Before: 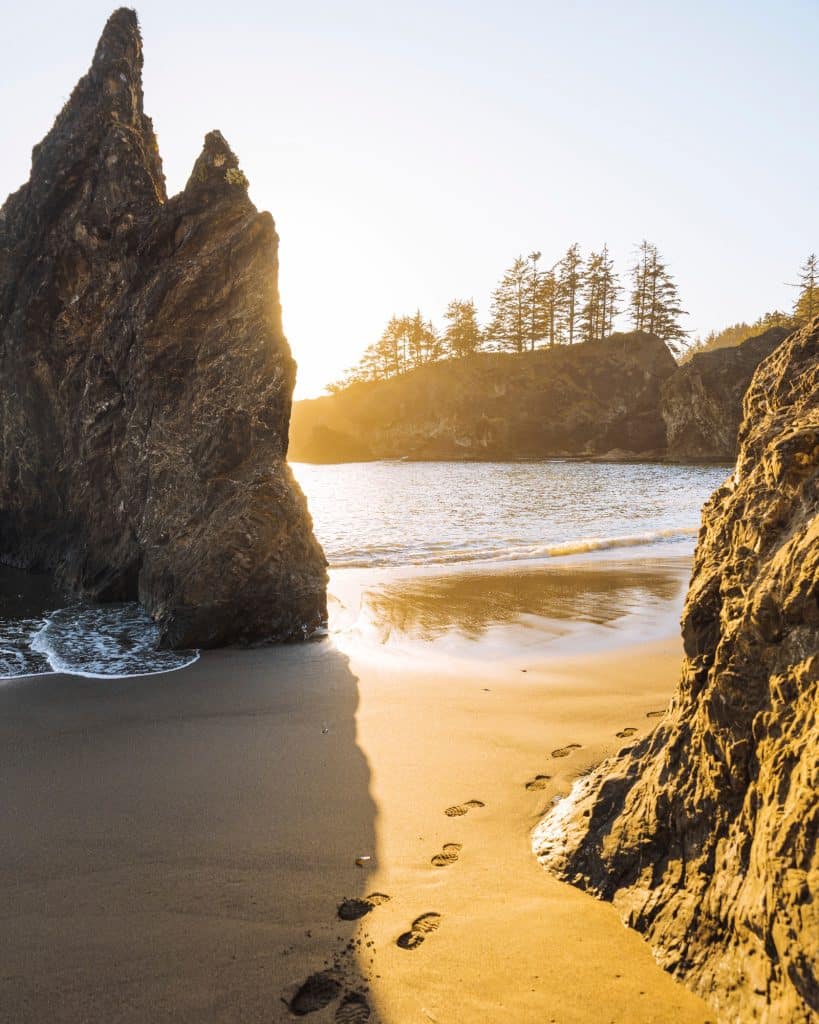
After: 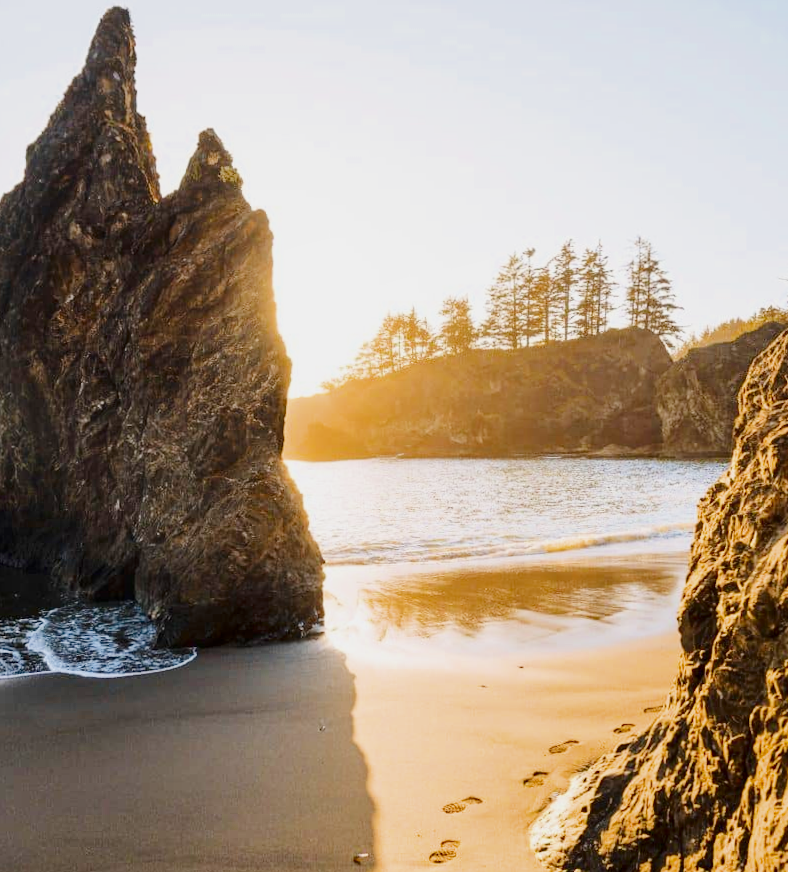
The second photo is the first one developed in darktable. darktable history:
crop and rotate: angle 0.346°, left 0.201%, right 2.789%, bottom 14.135%
shadows and highlights: shadows -20.49, white point adjustment -1.89, highlights -35.19
exposure: black level correction 0, exposure 1.456 EV, compensate highlight preservation false
contrast brightness saturation: contrast 0.095, brightness -0.262, saturation 0.144
filmic rgb: black relative exposure -7.65 EV, white relative exposure 4.56 EV, hardness 3.61
